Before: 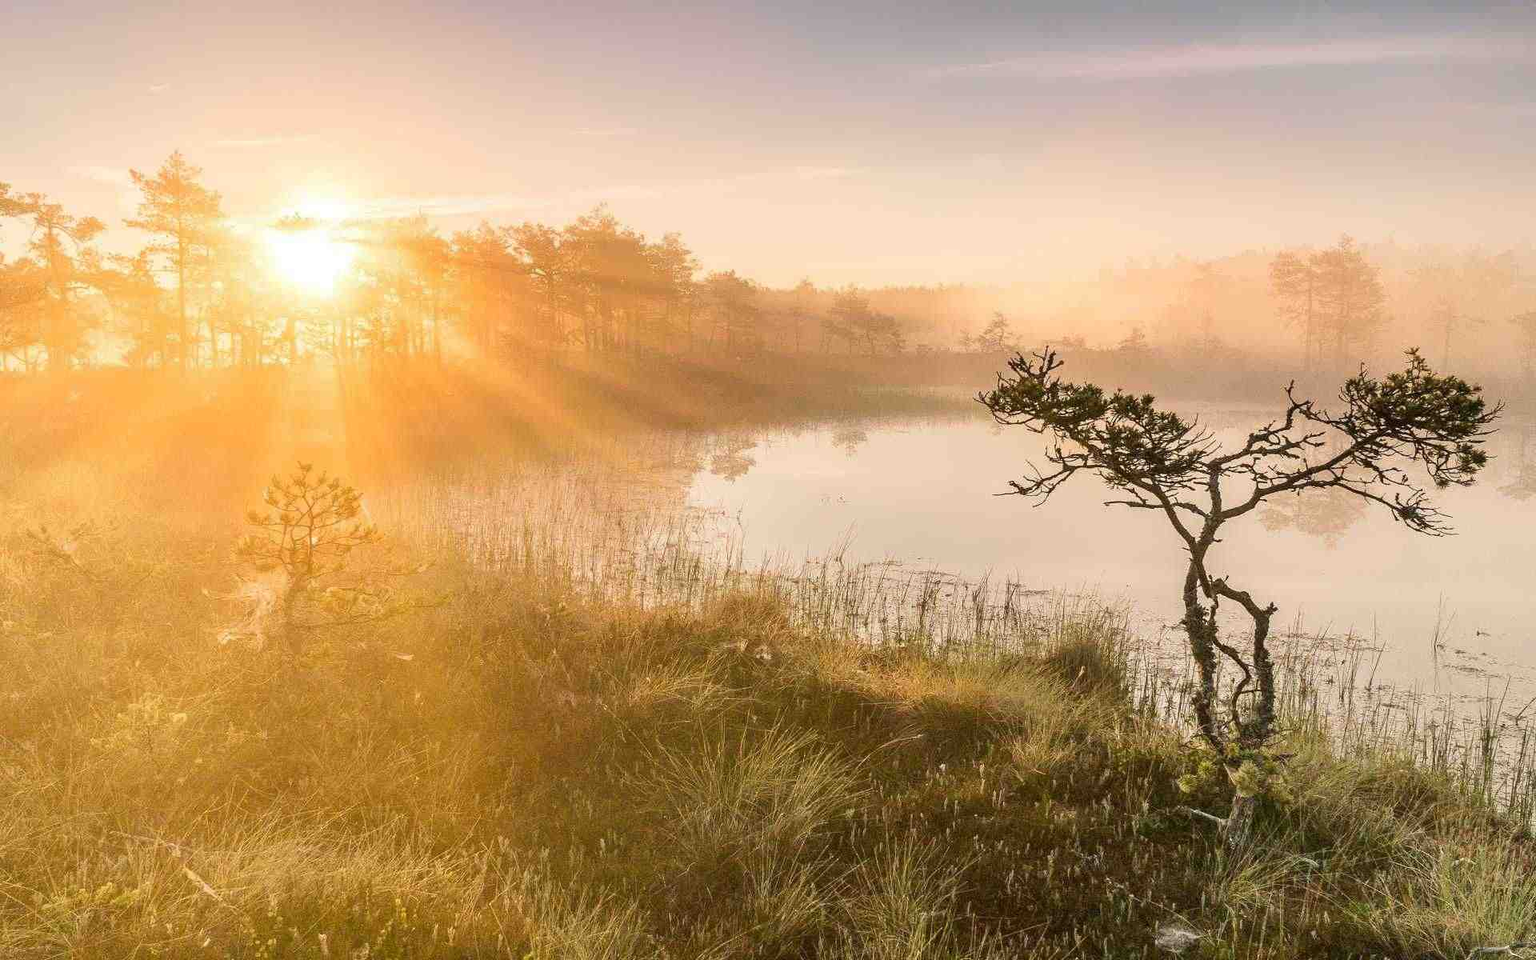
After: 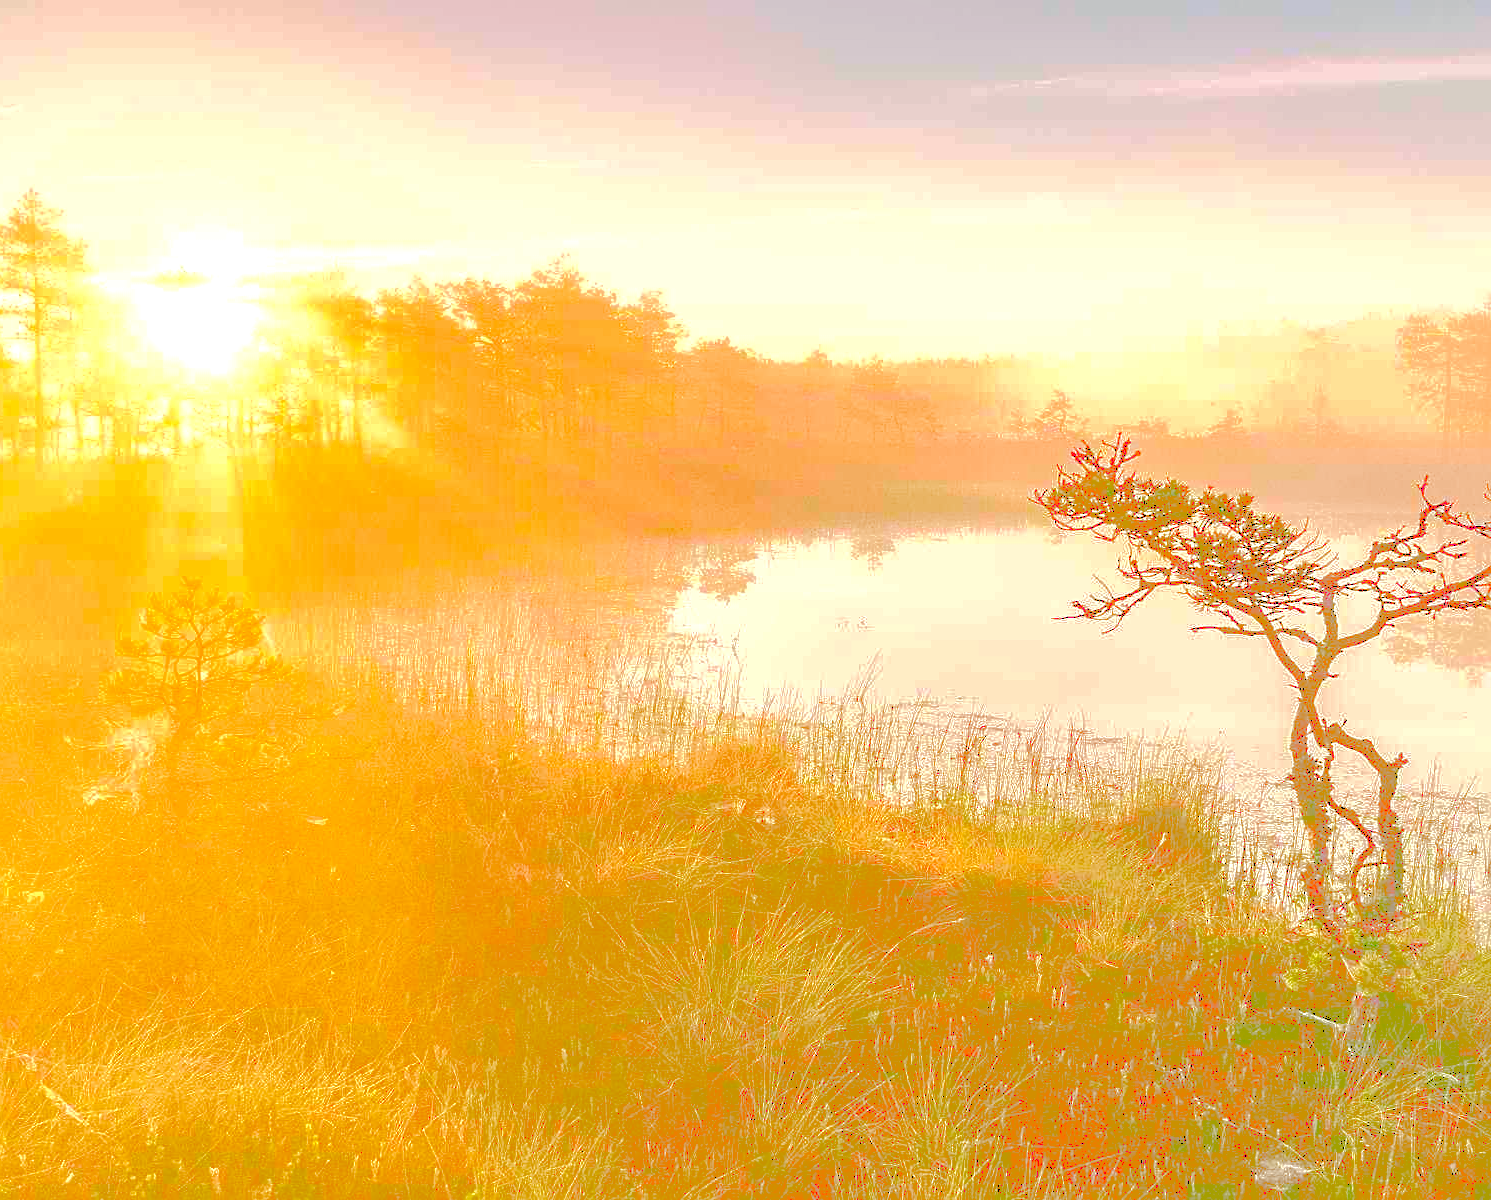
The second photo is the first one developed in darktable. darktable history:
tone equalizer: on, module defaults
tone curve: curves: ch0 [(0, 0) (0.003, 0.626) (0.011, 0.626) (0.025, 0.63) (0.044, 0.631) (0.069, 0.632) (0.1, 0.636) (0.136, 0.637) (0.177, 0.641) (0.224, 0.642) (0.277, 0.646) (0.335, 0.649) (0.399, 0.661) (0.468, 0.679) (0.543, 0.702) (0.623, 0.732) (0.709, 0.769) (0.801, 0.804) (0.898, 0.847) (1, 1)], color space Lab, linked channels, preserve colors none
crop: left 9.858%, right 12.446%
exposure: black level correction 0, exposure 0.499 EV, compensate highlight preservation false
color balance rgb: shadows lift › chroma 2.034%, shadows lift › hue 51.78°, power › chroma 1.005%, power › hue 255.34°, highlights gain › luminance 6.31%, highlights gain › chroma 1.27%, highlights gain › hue 89.88°, perceptual saturation grading › global saturation 25.446%, perceptual brilliance grading › highlights 7.64%, perceptual brilliance grading › mid-tones 4.034%, perceptual brilliance grading › shadows 2.407%, contrast -10.418%
sharpen: on, module defaults
